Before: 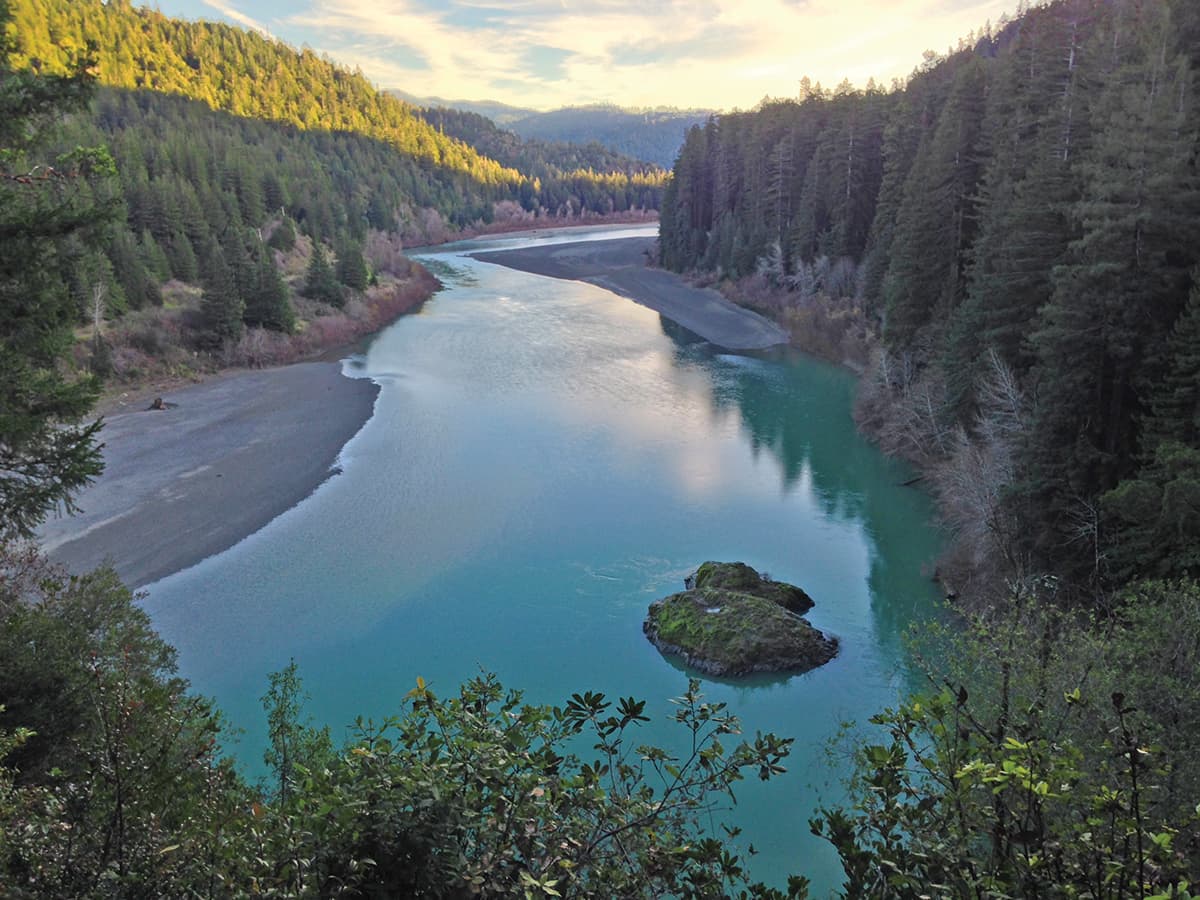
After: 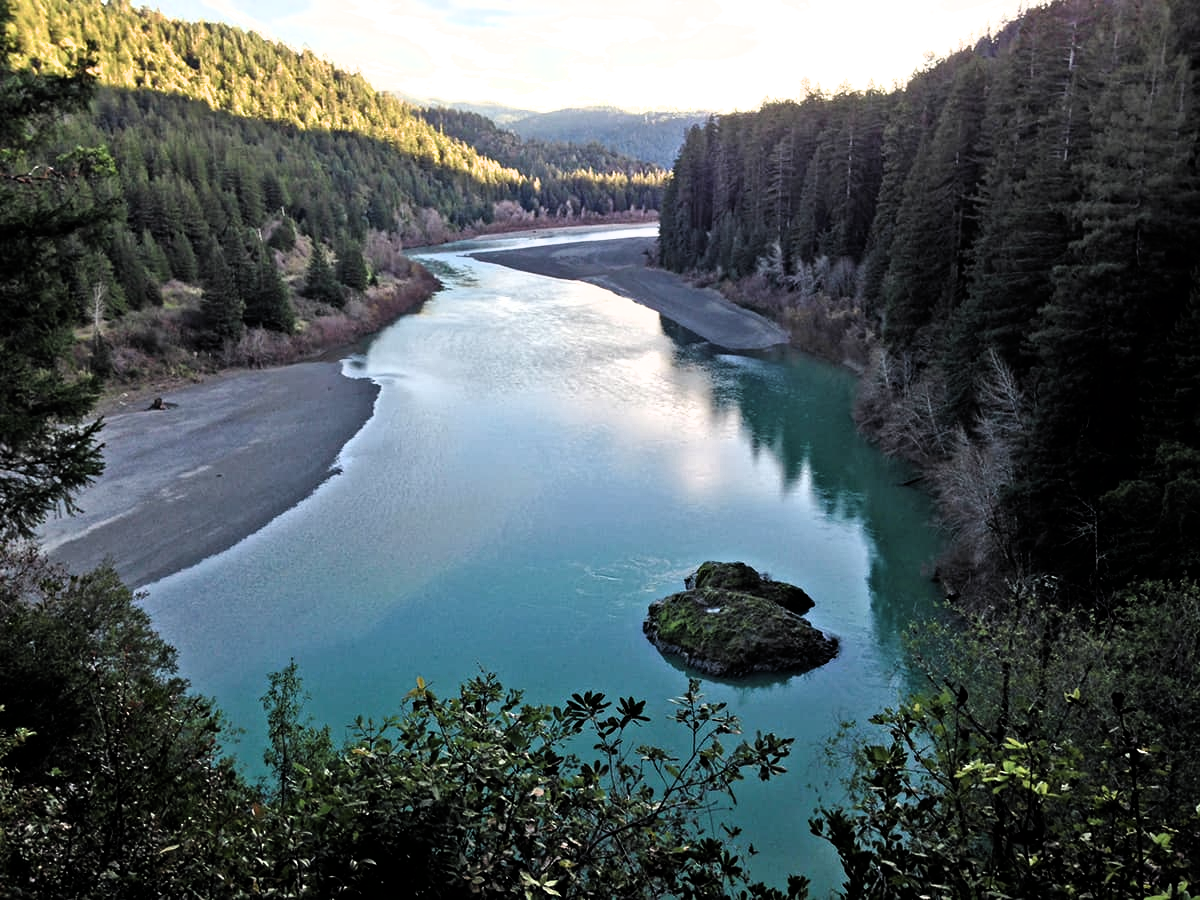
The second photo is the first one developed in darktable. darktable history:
filmic rgb: black relative exposure -8.27 EV, white relative exposure 2.23 EV, hardness 7.06, latitude 86.22%, contrast 1.709, highlights saturation mix -3.64%, shadows ↔ highlights balance -2.13%, preserve chrominance max RGB
